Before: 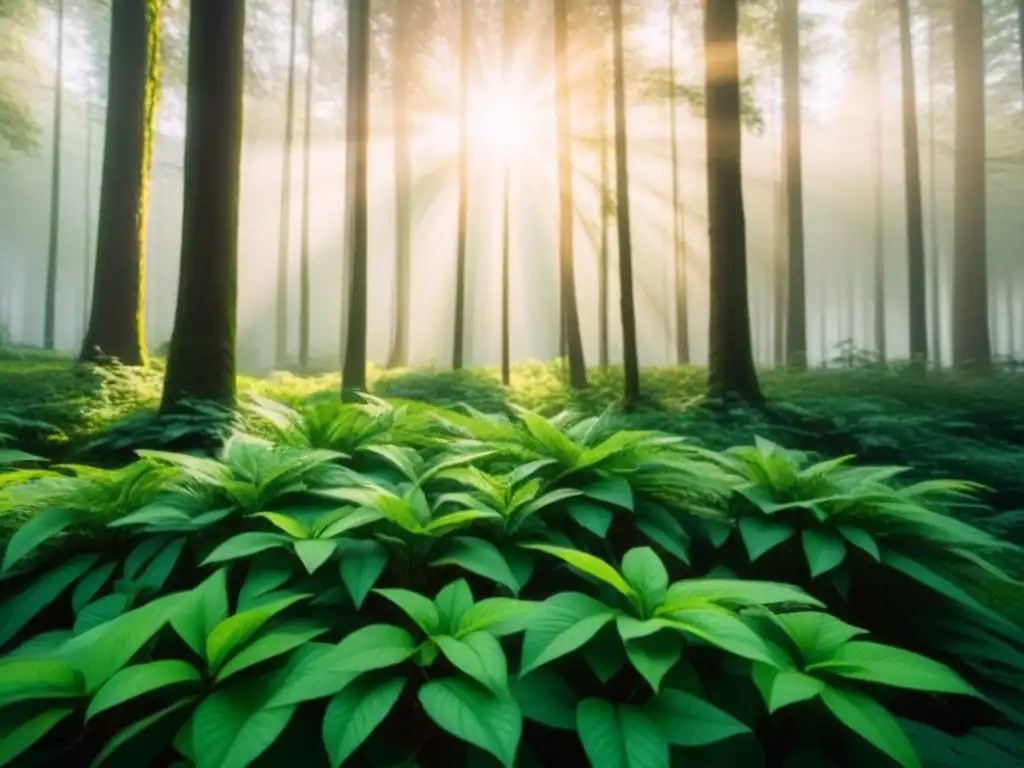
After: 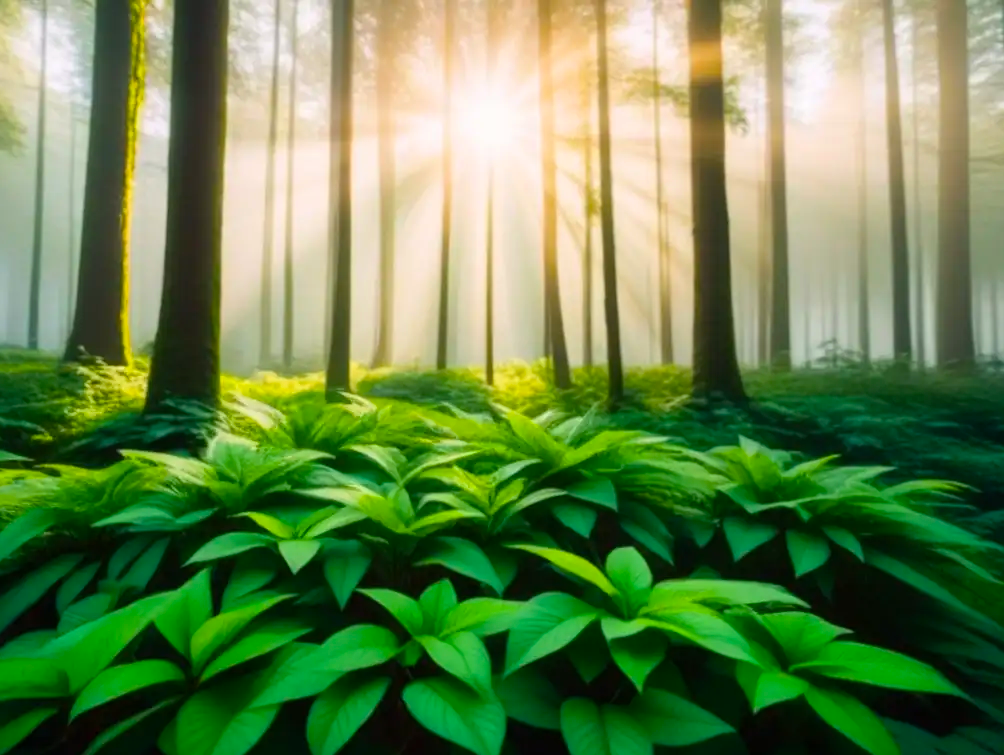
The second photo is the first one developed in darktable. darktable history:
crop: left 1.659%, right 0.273%, bottom 1.607%
color balance rgb: perceptual saturation grading › global saturation 25.534%, global vibrance 20%
